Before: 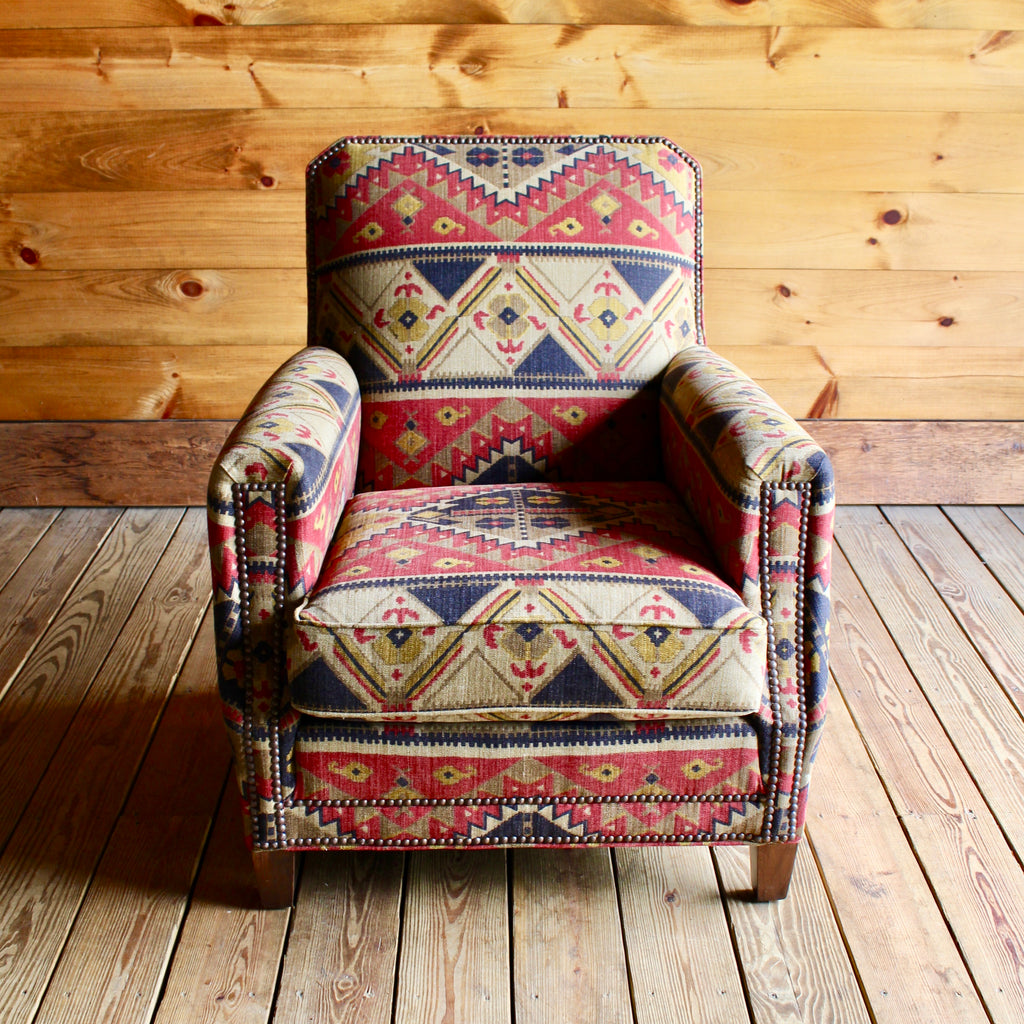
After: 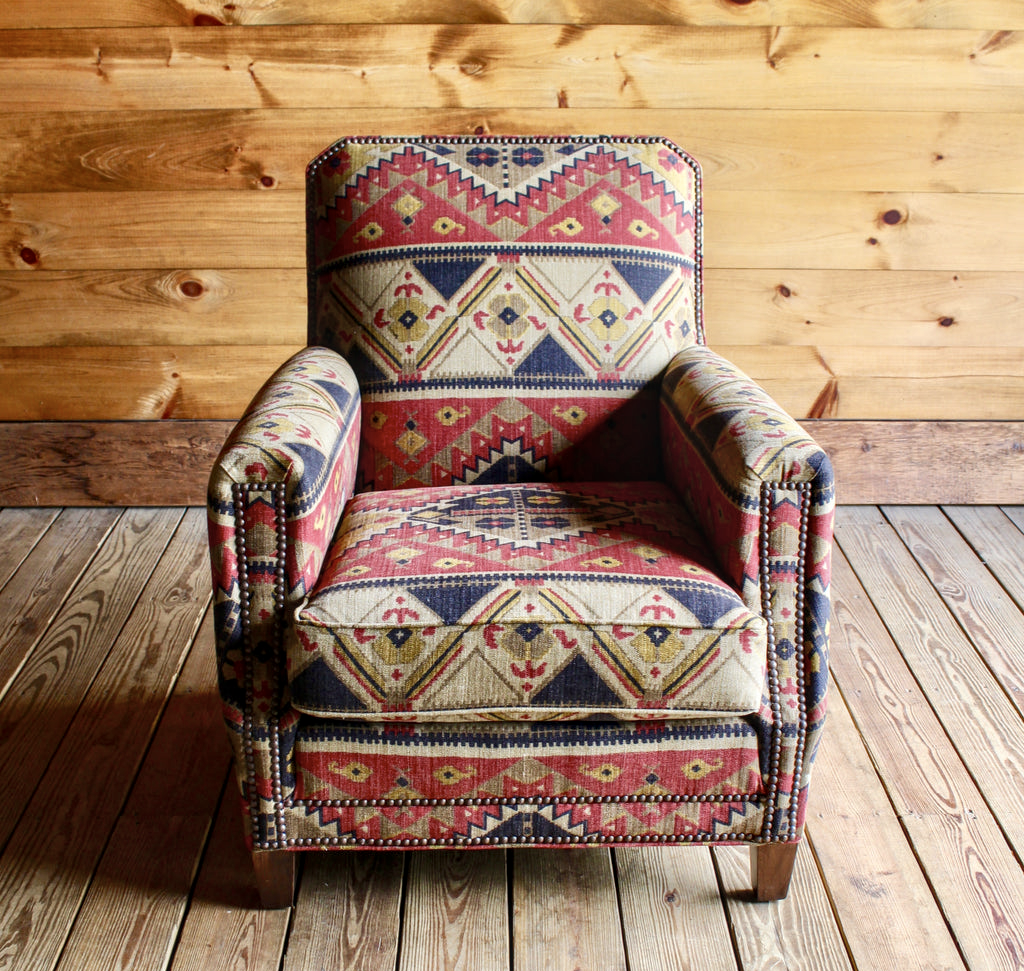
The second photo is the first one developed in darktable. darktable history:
color contrast: green-magenta contrast 0.84, blue-yellow contrast 0.86
local contrast: on, module defaults
crop and rotate: top 0%, bottom 5.097%
